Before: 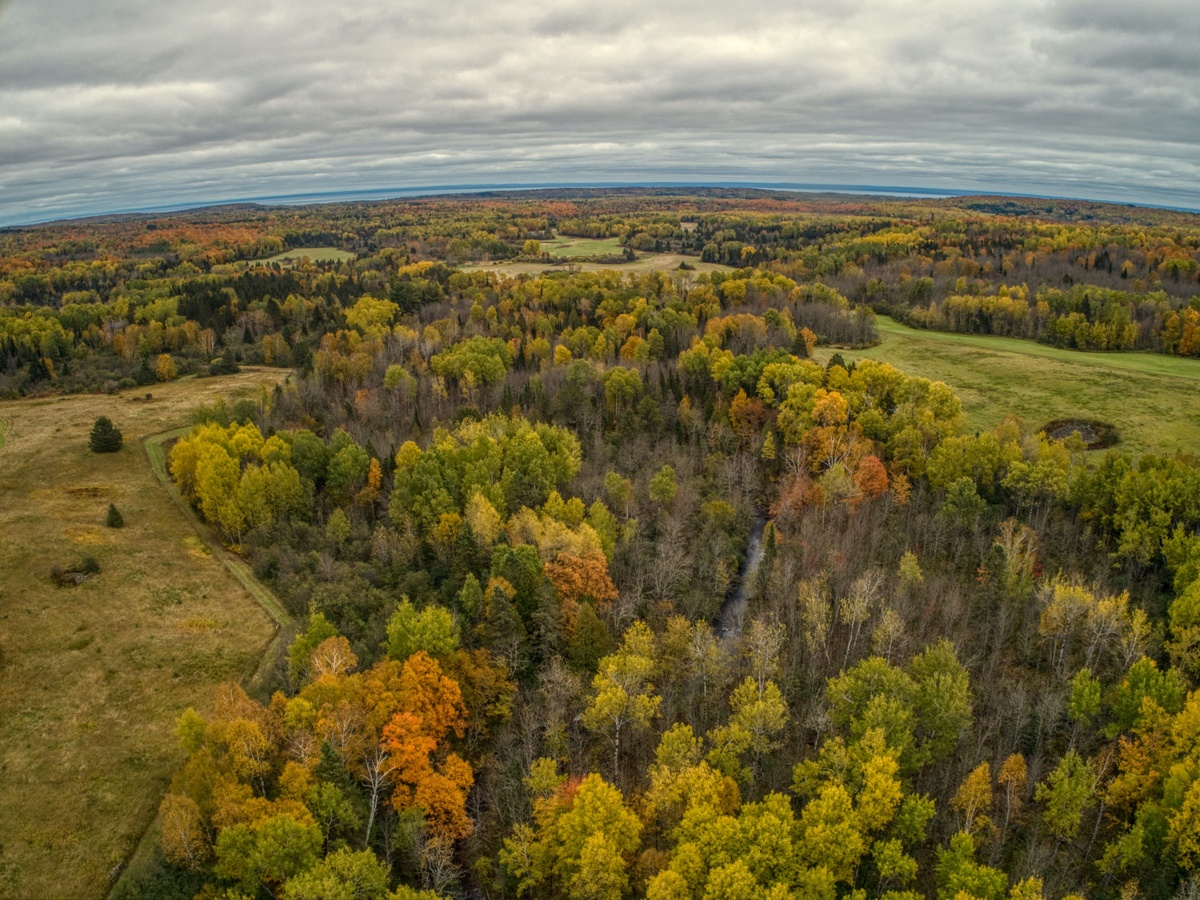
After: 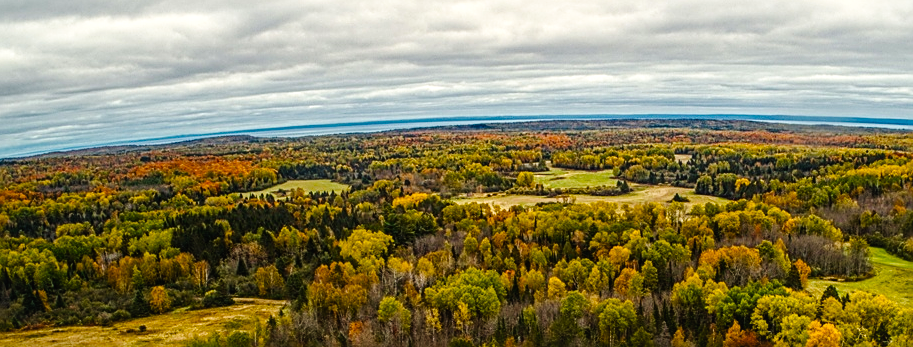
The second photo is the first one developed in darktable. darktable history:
tone curve: curves: ch0 [(0, 0.023) (0.087, 0.065) (0.184, 0.168) (0.45, 0.54) (0.57, 0.683) (0.722, 0.825) (0.877, 0.948) (1, 1)]; ch1 [(0, 0) (0.388, 0.369) (0.44, 0.44) (0.489, 0.481) (0.534, 0.528) (0.657, 0.655) (1, 1)]; ch2 [(0, 0) (0.353, 0.317) (0.408, 0.427) (0.472, 0.46) (0.5, 0.488) (0.537, 0.518) (0.576, 0.592) (0.625, 0.631) (1, 1)], preserve colors none
crop: left 0.529%, top 7.631%, right 23.308%, bottom 53.708%
sharpen: on, module defaults
contrast brightness saturation: contrast -0.012, brightness -0.01, saturation 0.042
local contrast: mode bilateral grid, contrast 20, coarseness 51, detail 119%, midtone range 0.2
color balance rgb: power › hue 75.49°, perceptual saturation grading › global saturation 17.439%, global vibrance 9.58%, contrast 15.095%, saturation formula JzAzBz (2021)
